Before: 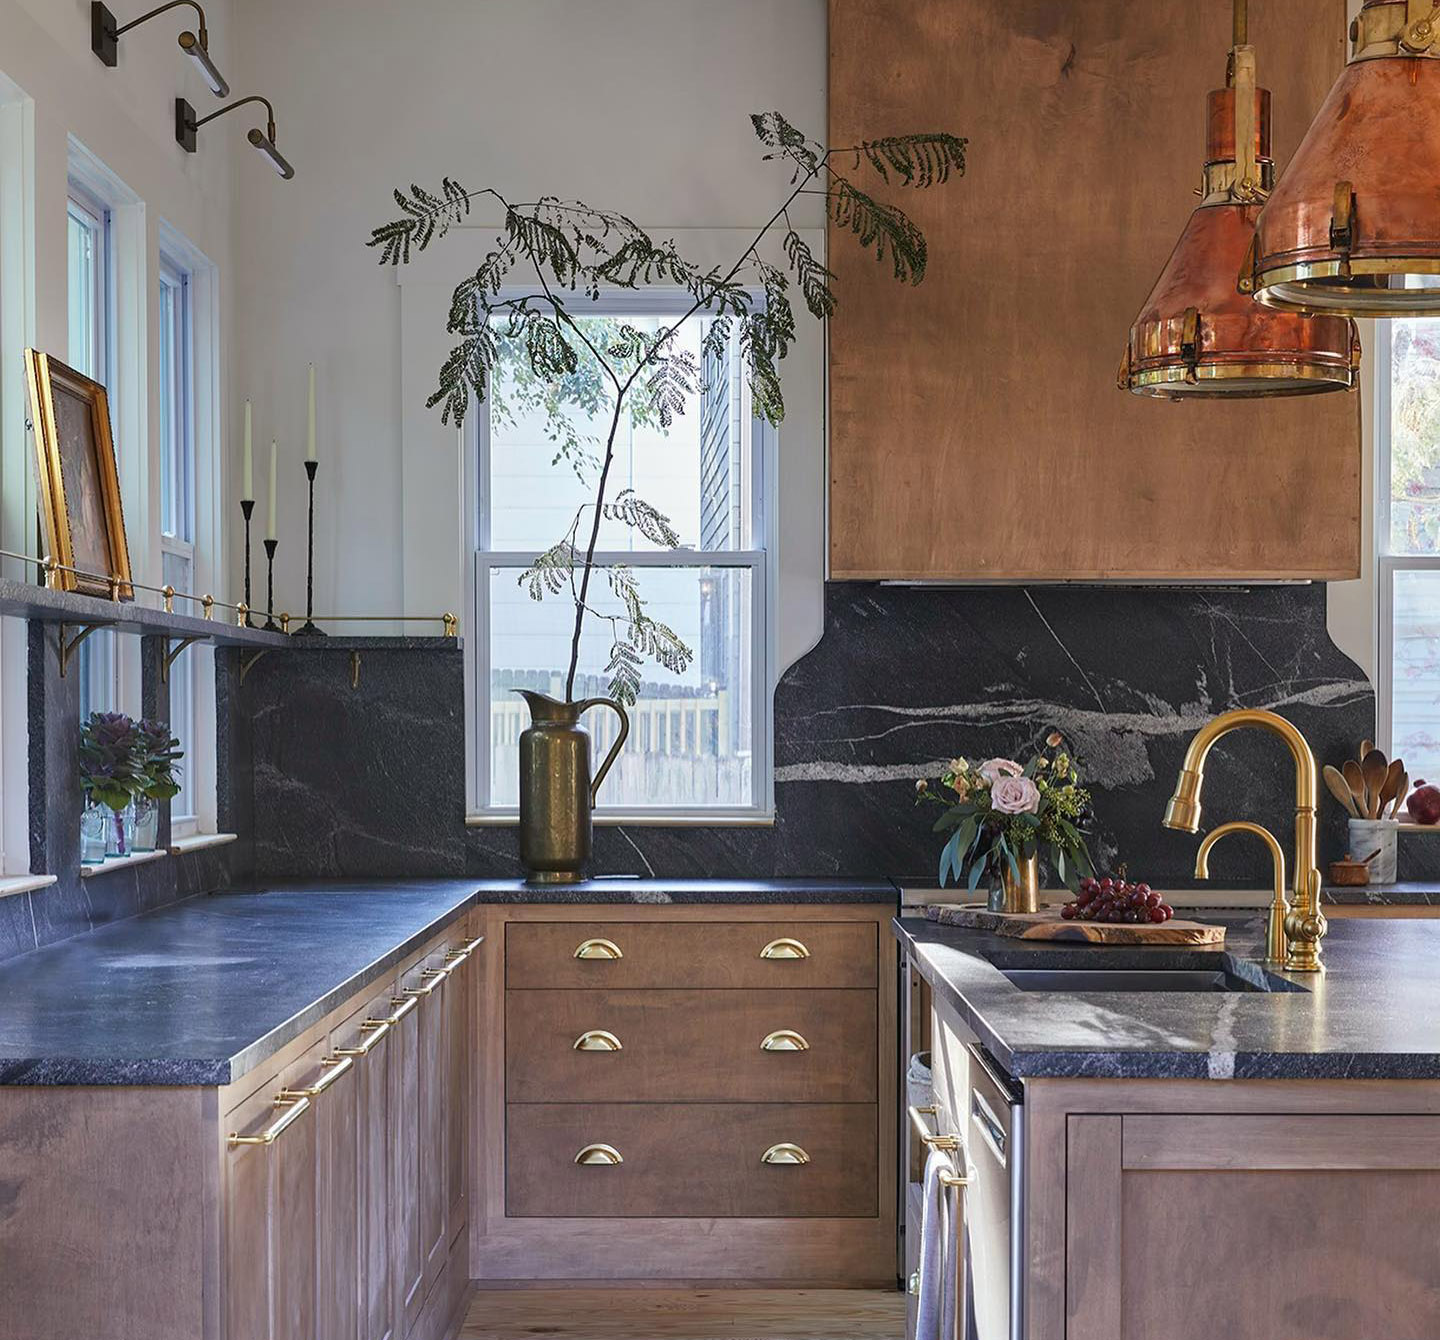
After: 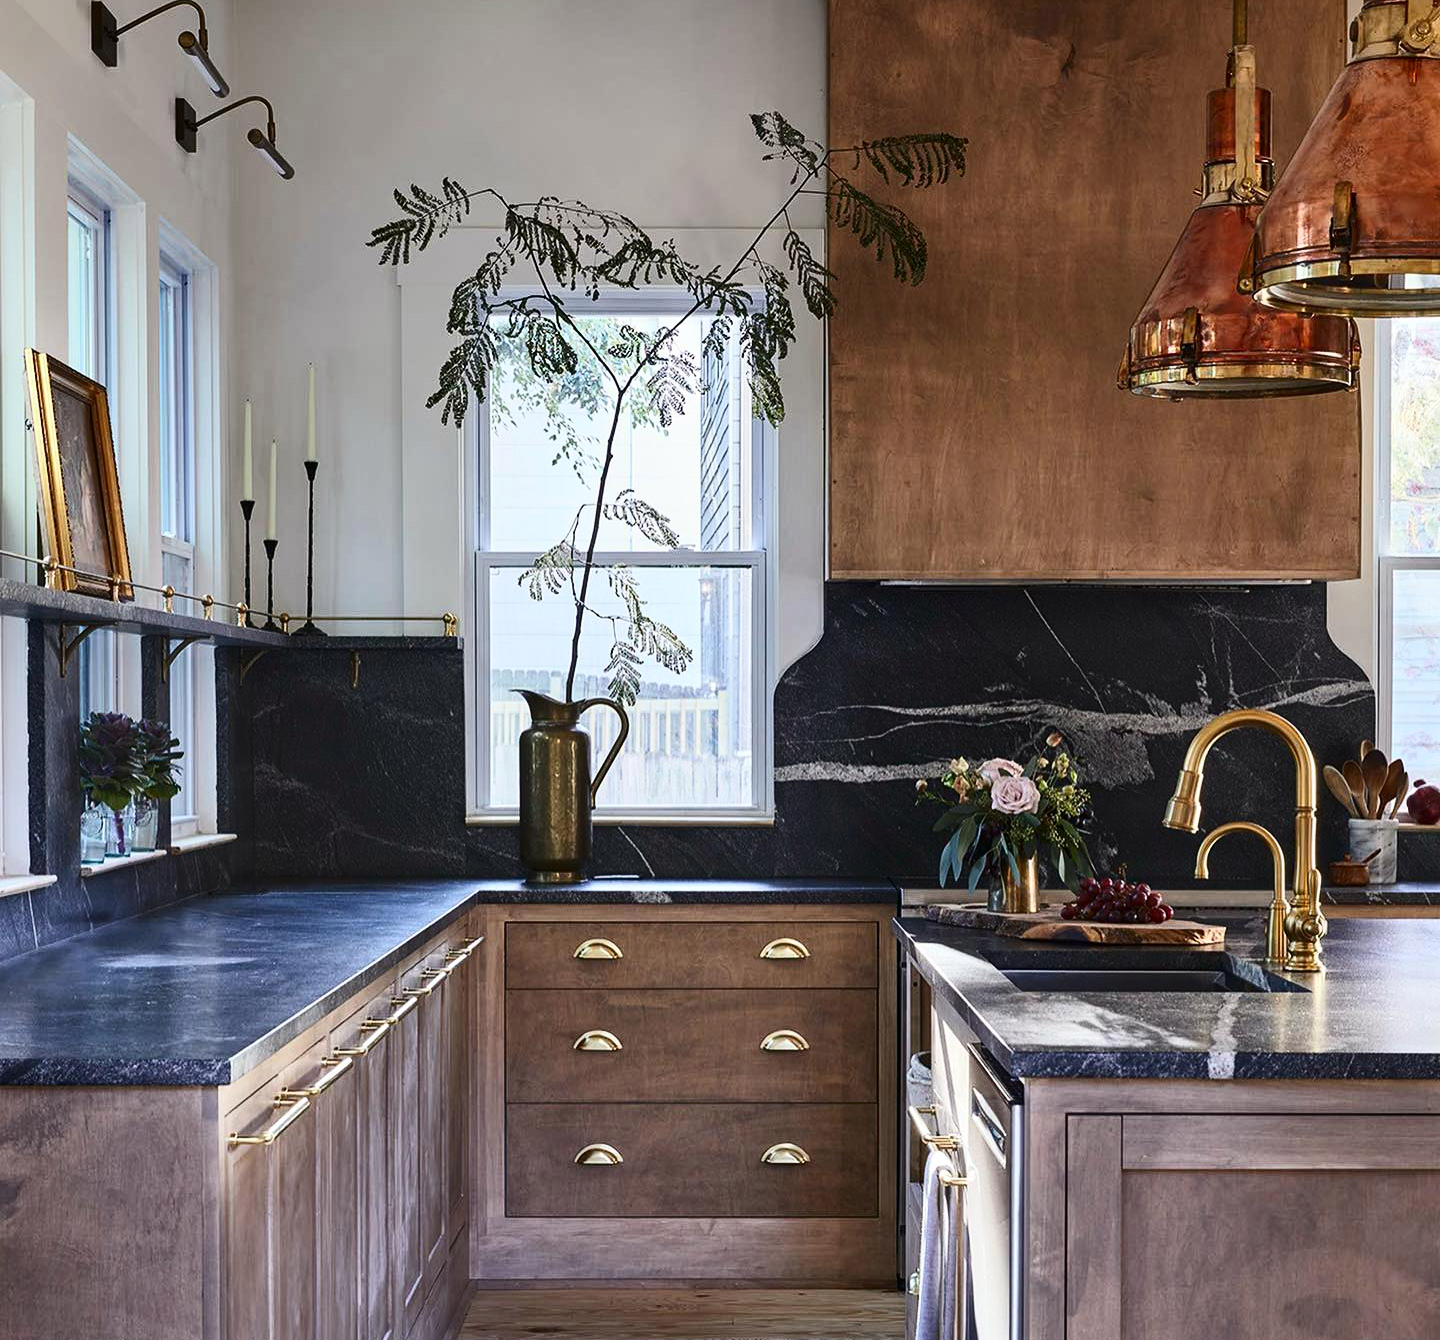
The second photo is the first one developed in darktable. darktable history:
tone equalizer: on, module defaults
contrast brightness saturation: contrast 0.28
